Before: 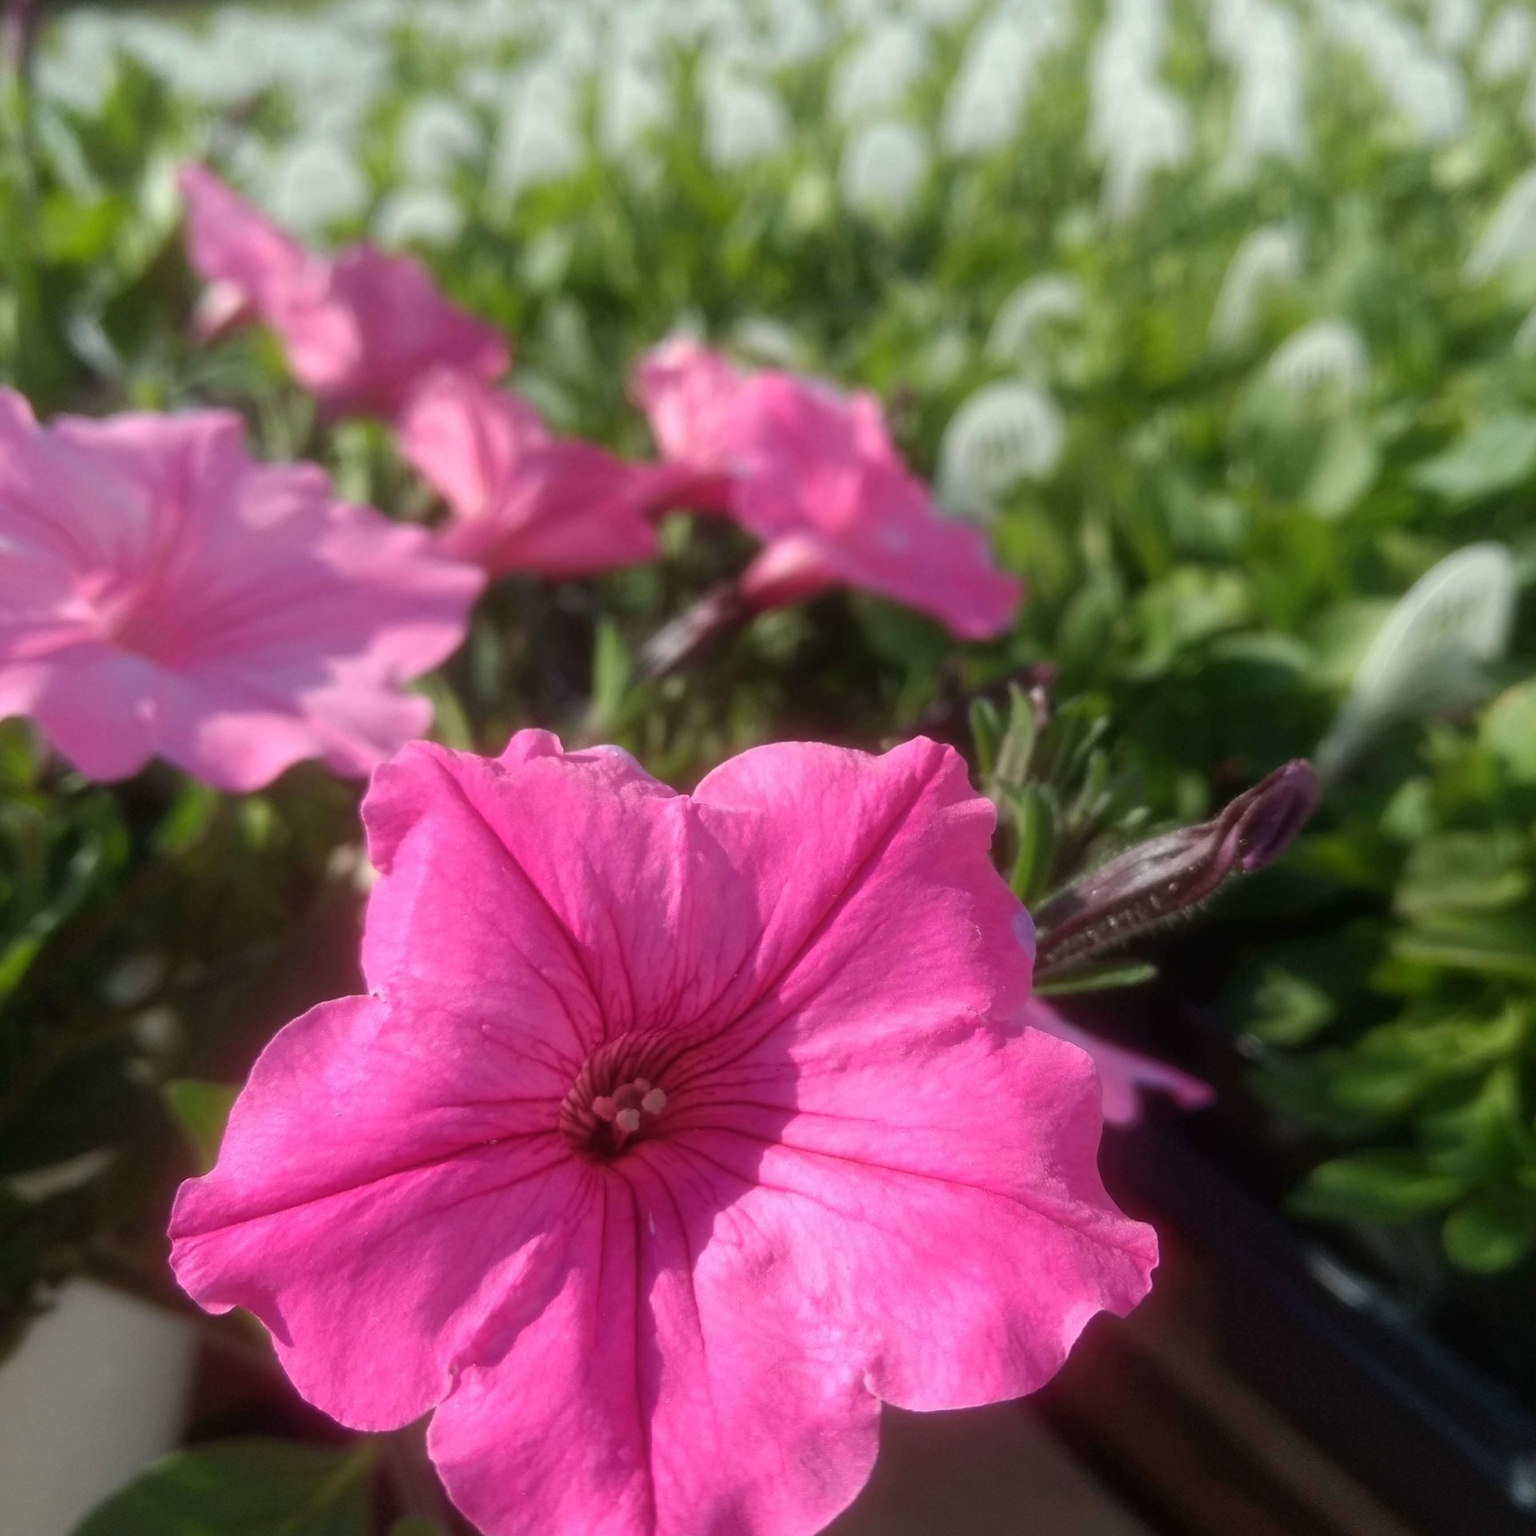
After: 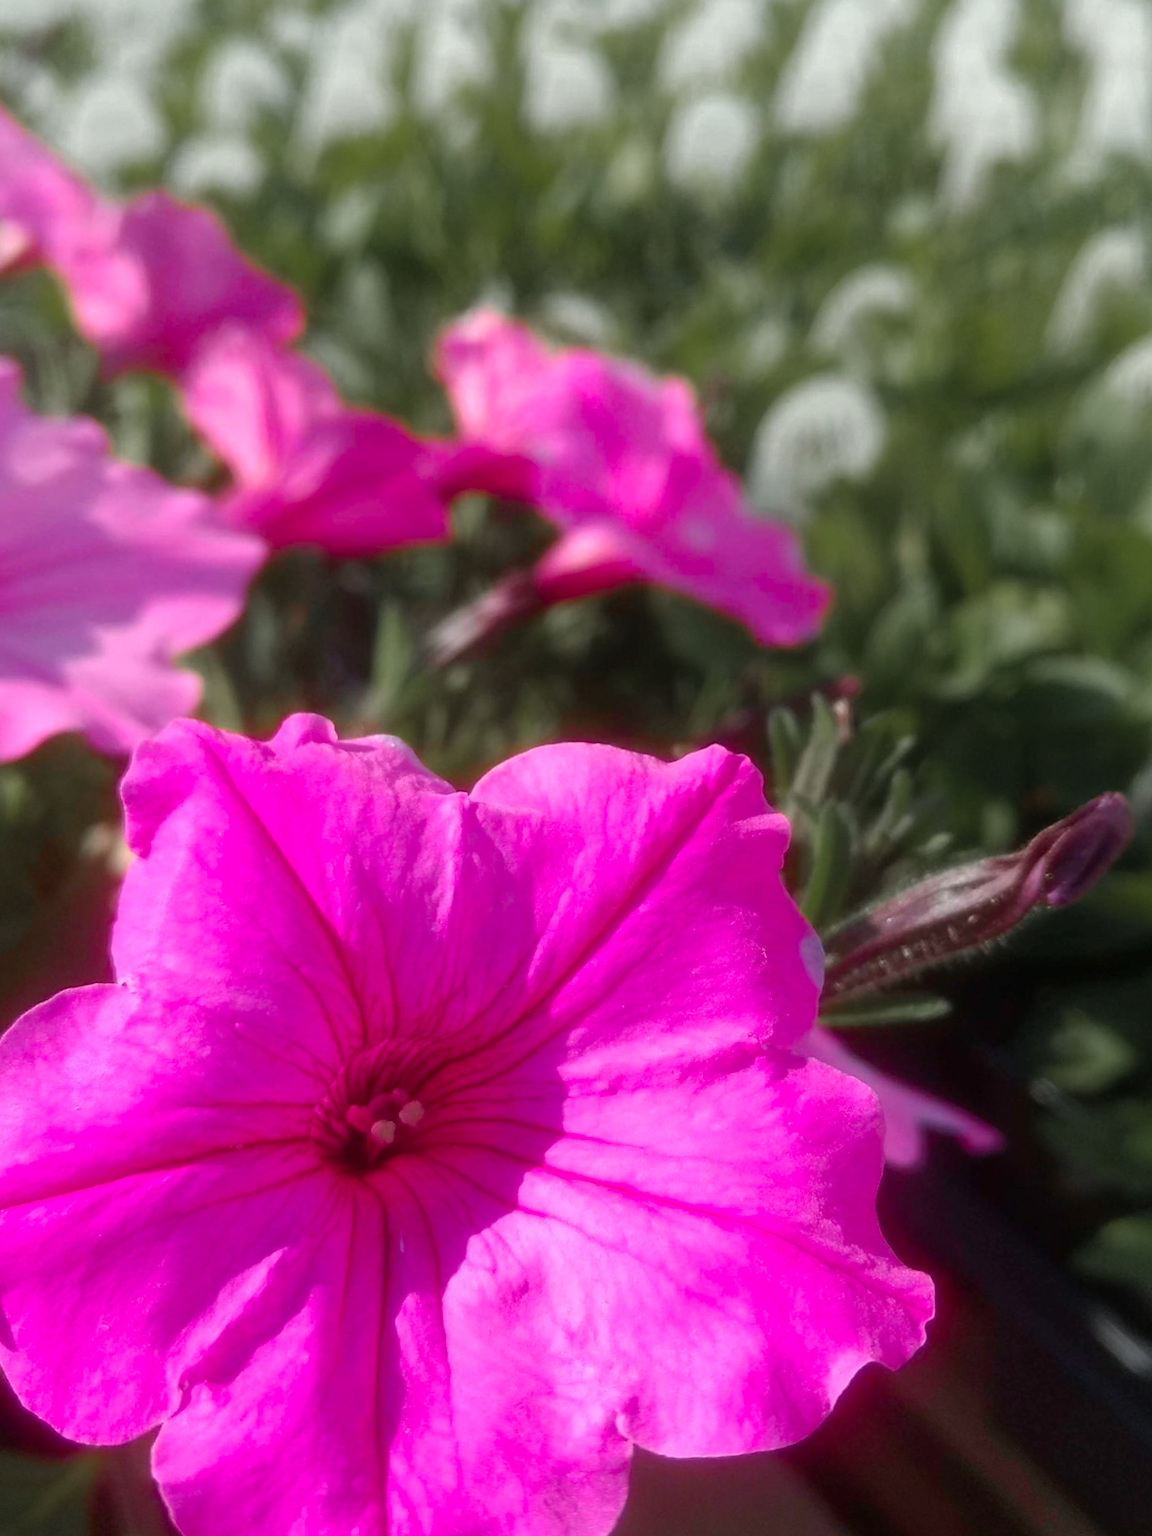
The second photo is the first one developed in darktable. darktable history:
crop and rotate: angle -3.32°, left 14.083%, top 0.029%, right 10.974%, bottom 0.048%
color zones: curves: ch0 [(0, 0.48) (0.209, 0.398) (0.305, 0.332) (0.429, 0.493) (0.571, 0.5) (0.714, 0.5) (0.857, 0.5) (1, 0.48)]; ch1 [(0, 0.736) (0.143, 0.625) (0.225, 0.371) (0.429, 0.256) (0.571, 0.241) (0.714, 0.213) (0.857, 0.48) (1, 0.736)]; ch2 [(0, 0.448) (0.143, 0.498) (0.286, 0.5) (0.429, 0.5) (0.571, 0.5) (0.714, 0.5) (0.857, 0.5) (1, 0.448)]
